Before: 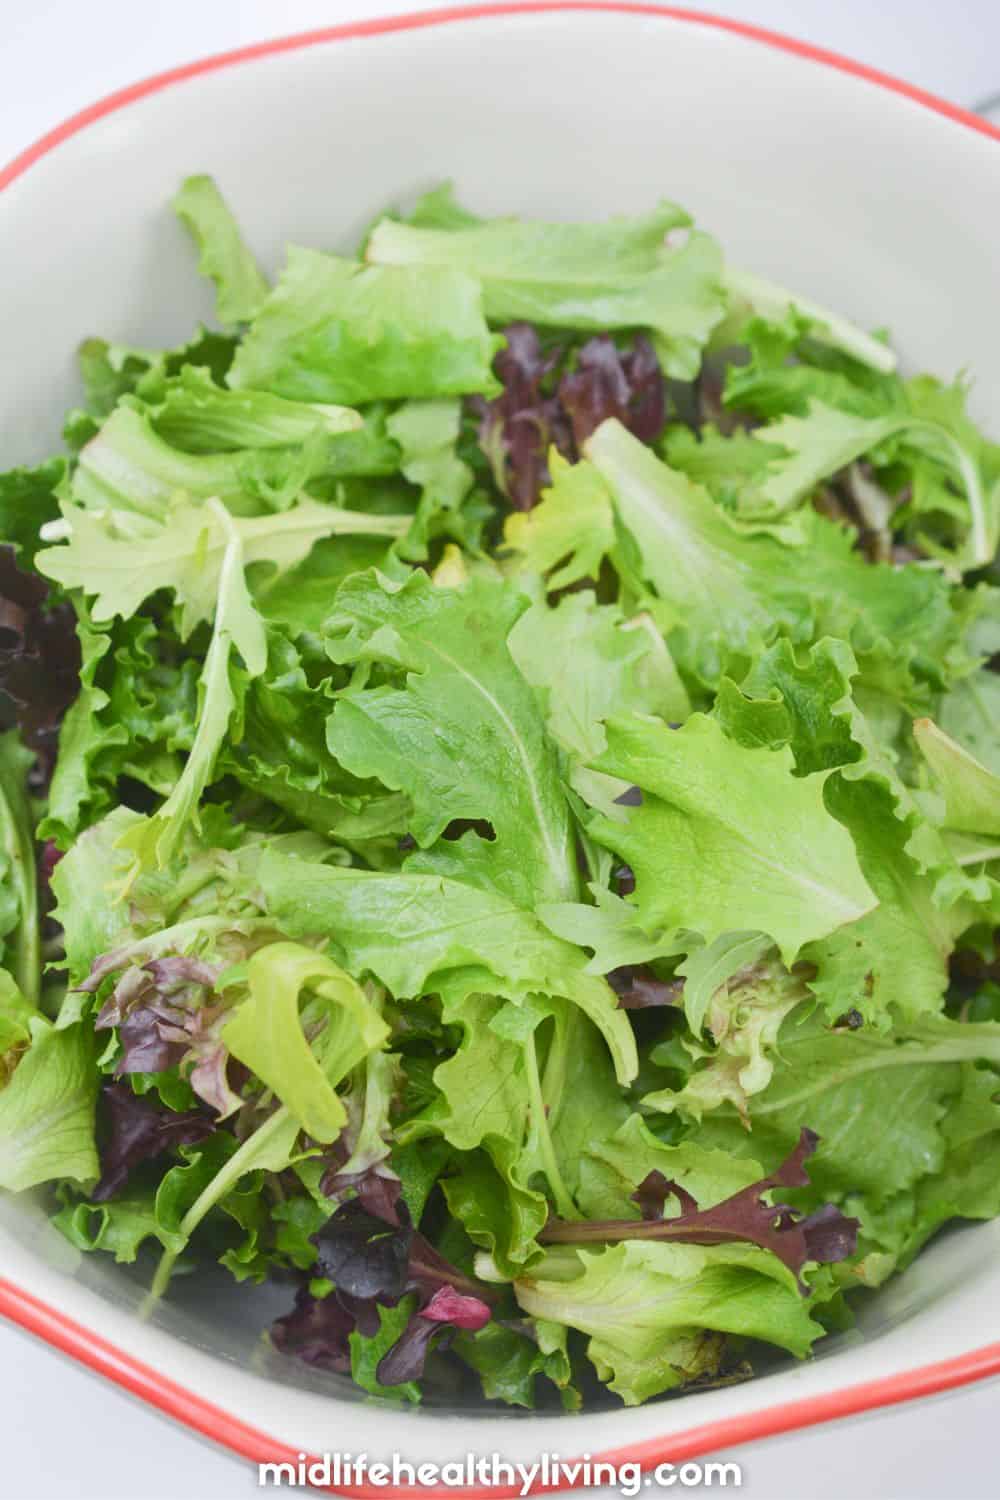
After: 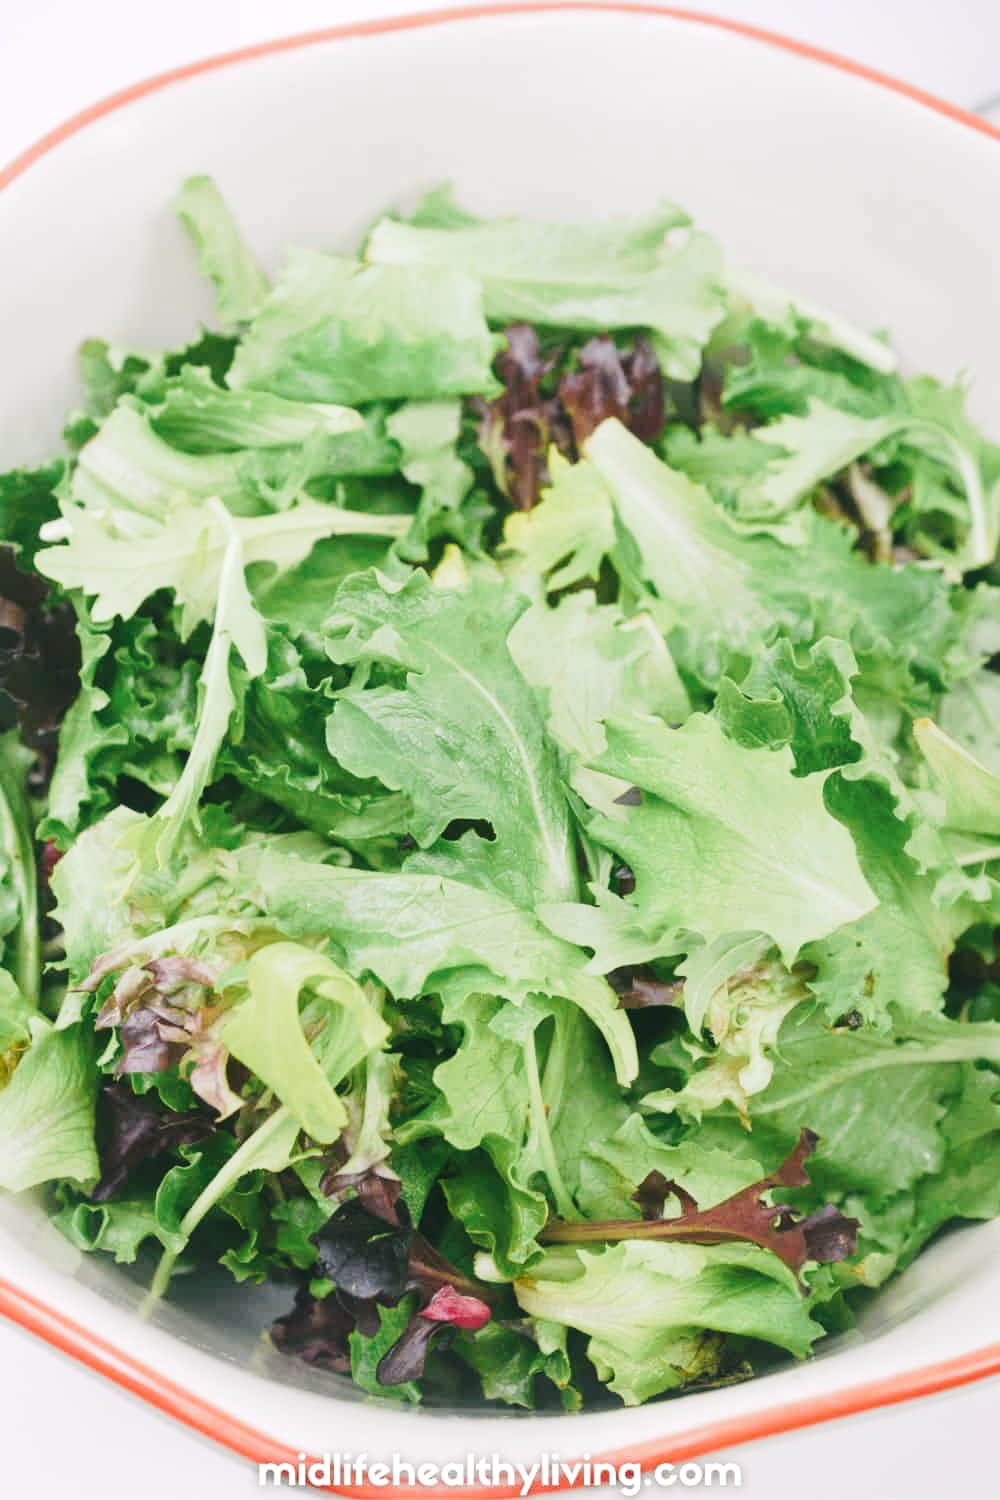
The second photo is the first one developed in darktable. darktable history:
tone curve: curves: ch0 [(0, 0) (0.003, 0.046) (0.011, 0.052) (0.025, 0.059) (0.044, 0.069) (0.069, 0.084) (0.1, 0.107) (0.136, 0.133) (0.177, 0.171) (0.224, 0.216) (0.277, 0.293) (0.335, 0.371) (0.399, 0.481) (0.468, 0.577) (0.543, 0.662) (0.623, 0.749) (0.709, 0.831) (0.801, 0.891) (0.898, 0.942) (1, 1)], preserve colors none
color look up table: target L [99.69, 98.19, 88.68, 93.37, 88.99, 76.46, 70.86, 60.23, 54.64, 56.4, 39.42, 15.38, 201.08, 77.85, 72.07, 67.4, 68.64, 56.78, 57.96, 57.11, 55.33, 53.78, 51.3, 40.89, 41.14, 31.13, 17.11, 97.46, 86.03, 72.41, 71.53, 72.18, 59.88, 55.97, 49.97, 50.36, 41.96, 41.37, 29.65, 30.89, 22.19, 12.32, 5.002, 90.81, 73.84, 60.78, 48.45, 38.37, 32.91], target a [-12.61, -30.96, -19.28, -38.52, -12.58, -32.41, -9.432, -34.61, -23.6, -6.831, -19.97, -22.7, 0, 17.96, 17.27, 33.81, 2.146, 42.85, 38.24, 25.9, 25.99, 41.4, 56.89, 55.63, 6.809, 34.48, 26.22, 11.26, 20.77, 10.22, 1.171, 43.29, 57.43, 19.78, 9.709, 52.47, 14.04, 47.59, -3.186, 38.14, 29.44, 22.35, 1.603, -33.16, -22.83, -7.73, -24.01, 0.558, -14.12], target b [19.48, 50.6, 14.24, 39.01, 50.22, 15.31, 8.139, 32.04, 29.32, 25.52, 12.64, 12.67, -0.001, 21.06, 61.57, 21.29, 64.03, 37.15, 56.02, 16.5, 51.46, 32.92, 21.17, 51.32, 39.57, 41.1, 17.76, -5.757, -12.93, -9.295, 2.66, -30.01, -21.96, -31.85, -59.41, -11.03, -8.079, -34.93, 0.964, -62.31, -11.91, -40.48, -18.67, -1.547, -0.584, -42.37, -17.51, -42.4, -11.28], num patches 49
